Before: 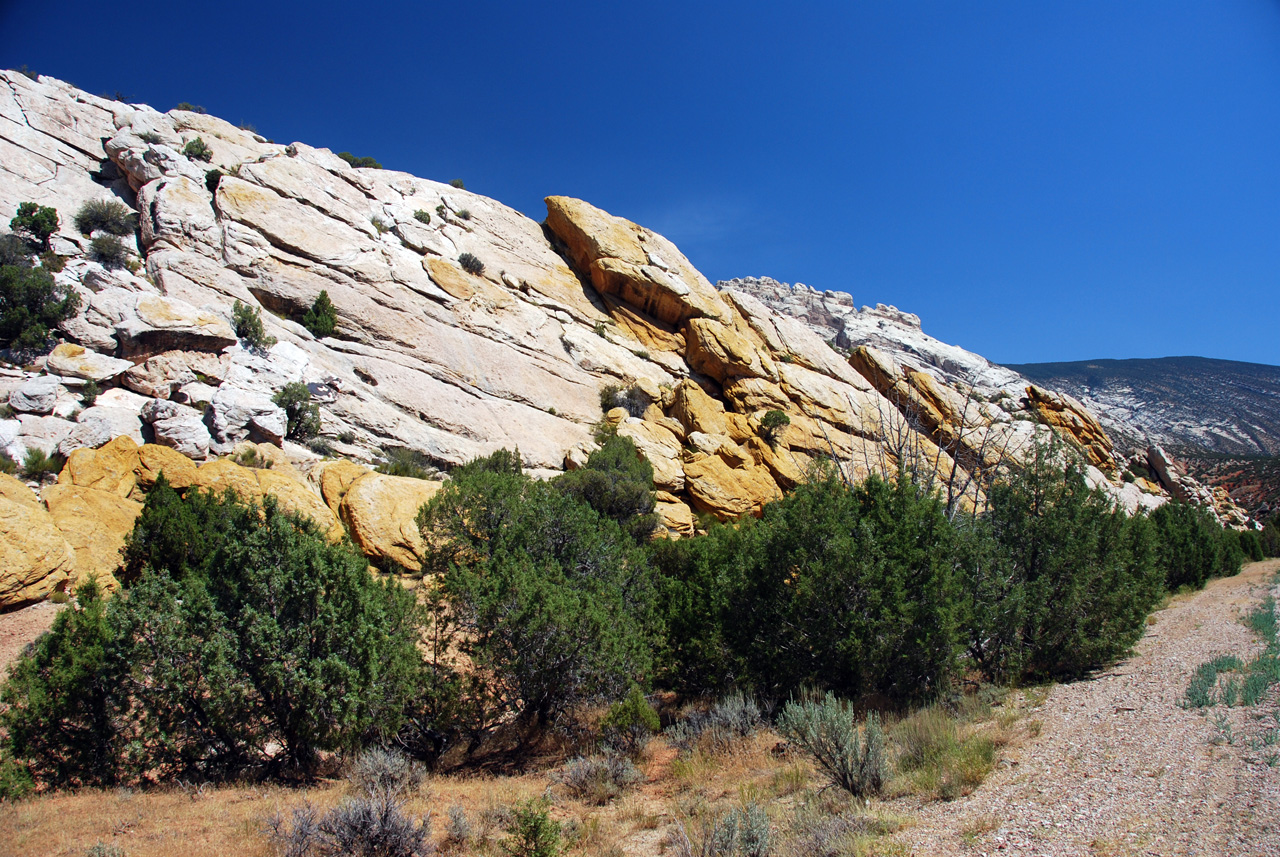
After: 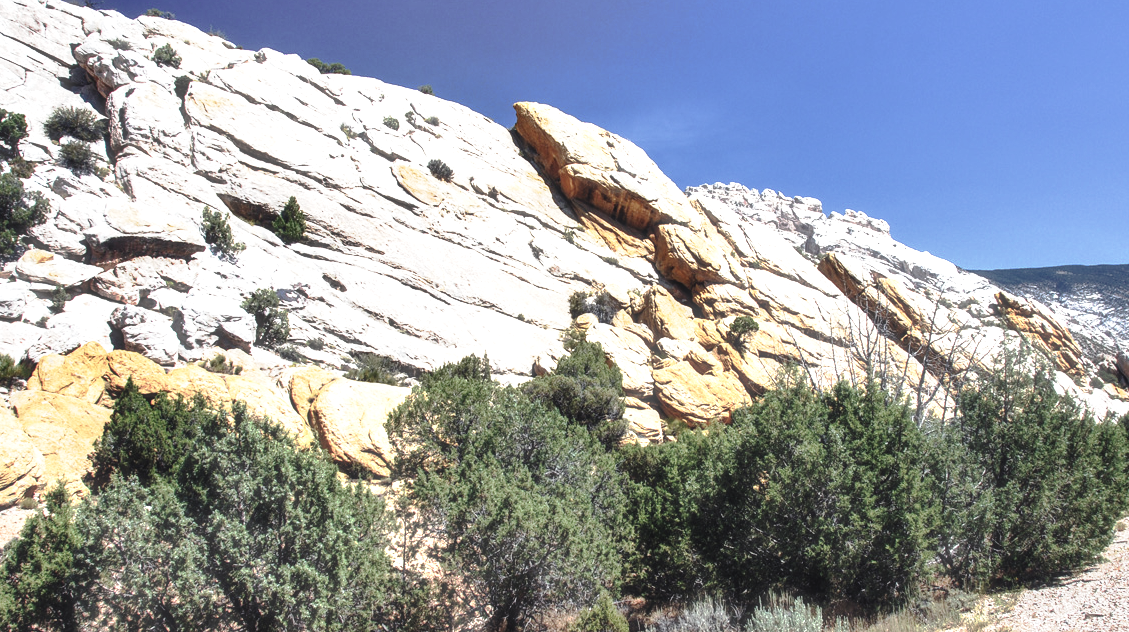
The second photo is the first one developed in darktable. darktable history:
exposure: black level correction 0, exposure 0.953 EV, compensate highlight preservation false
shadows and highlights: soften with gaussian
crop and rotate: left 2.442%, top 11.043%, right 9.32%, bottom 15.106%
contrast brightness saturation: contrast -0.246, saturation -0.429
local contrast: detail 142%
tone equalizer: smoothing 1
haze removal: strength -0.1, compatibility mode true, adaptive false
tone curve: curves: ch0 [(0, 0.039) (0.194, 0.159) (0.469, 0.544) (0.693, 0.77) (0.751, 0.871) (1, 1)]; ch1 [(0, 0) (0.508, 0.506) (0.547, 0.563) (0.592, 0.631) (0.715, 0.706) (1, 1)]; ch2 [(0, 0) (0.243, 0.175) (0.362, 0.301) (0.492, 0.515) (0.544, 0.557) (0.595, 0.612) (0.631, 0.641) (1, 1)], preserve colors none
